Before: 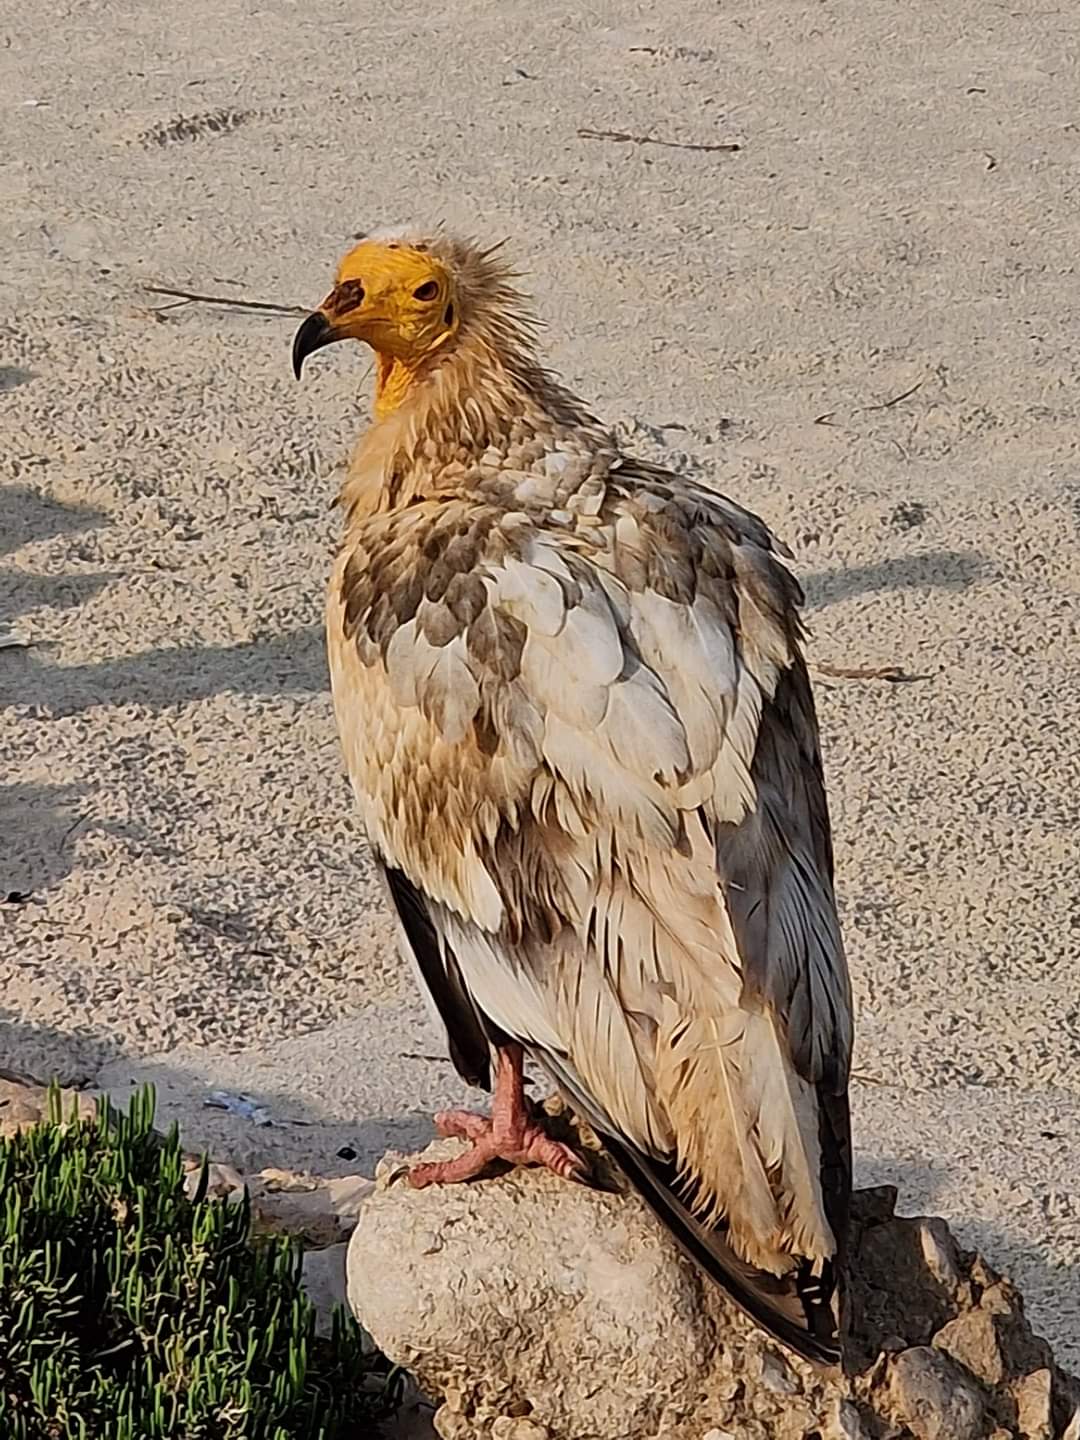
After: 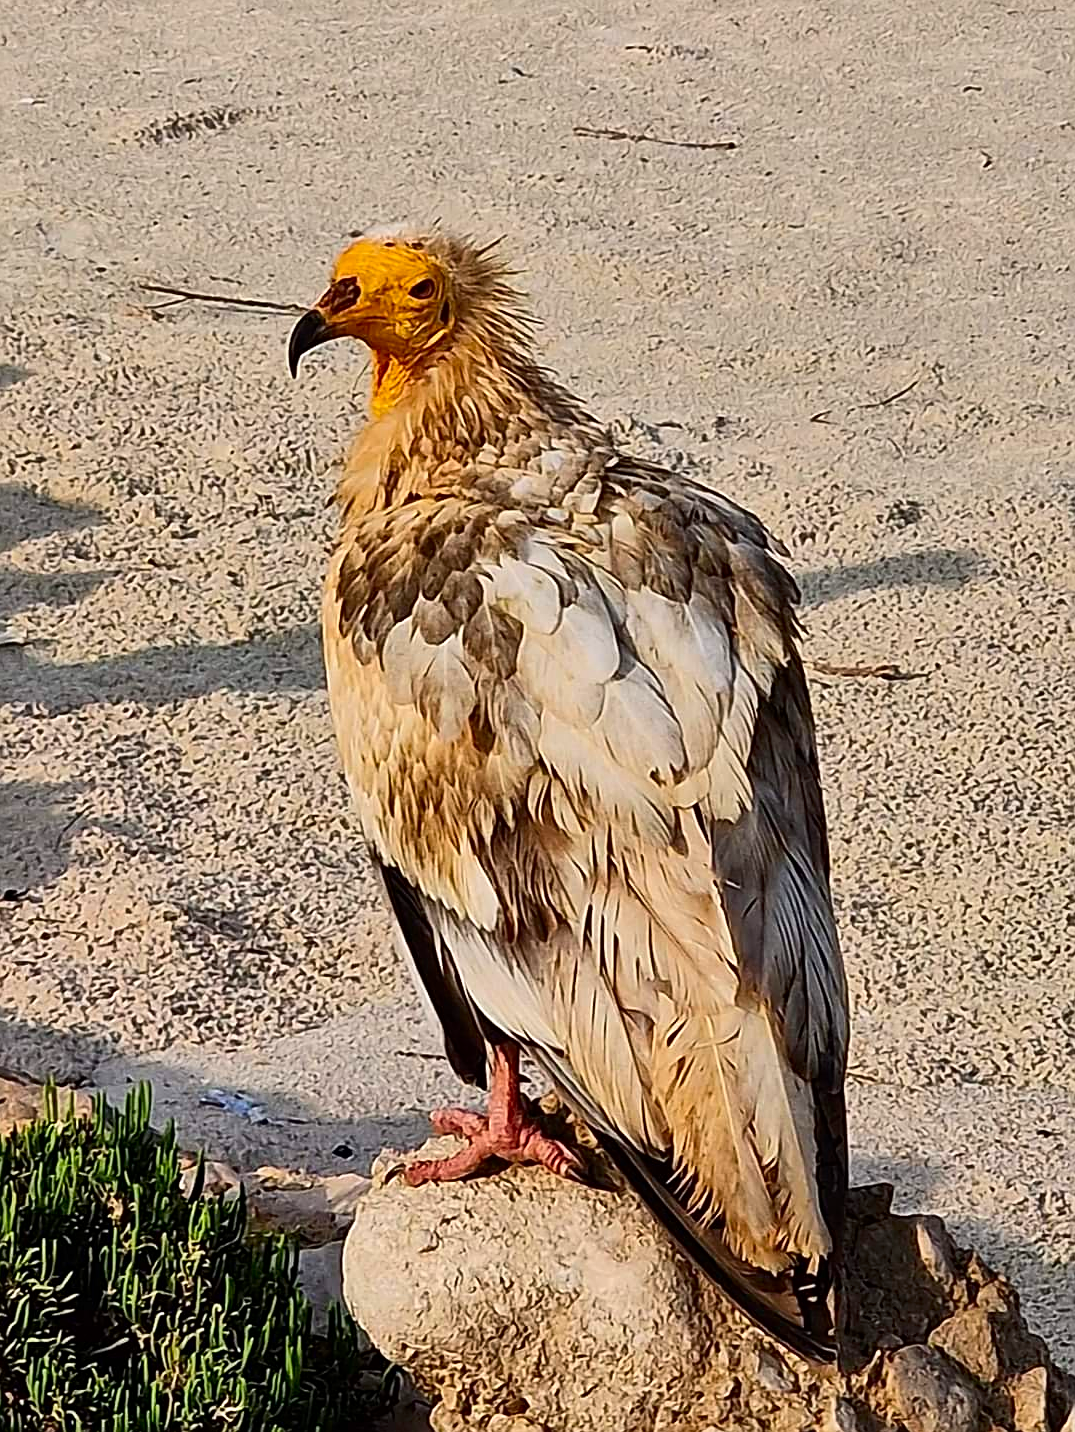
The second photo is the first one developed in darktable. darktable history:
crop and rotate: left 0.46%, top 0.147%, bottom 0.367%
sharpen: on, module defaults
contrast brightness saturation: contrast 0.167, saturation 0.326
